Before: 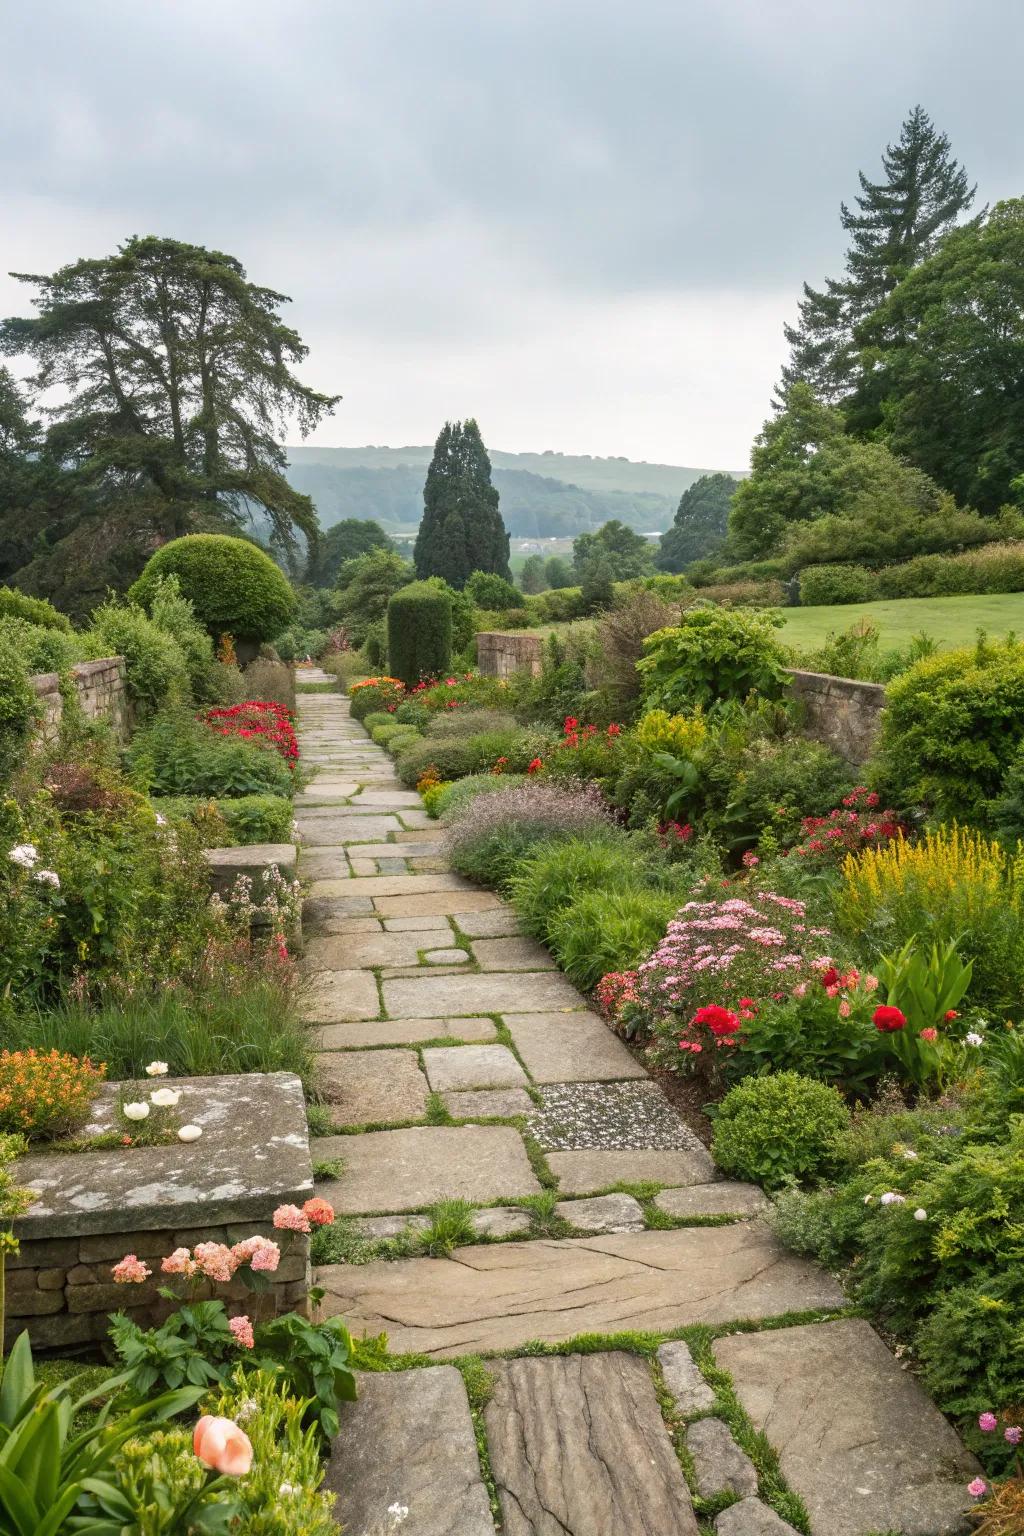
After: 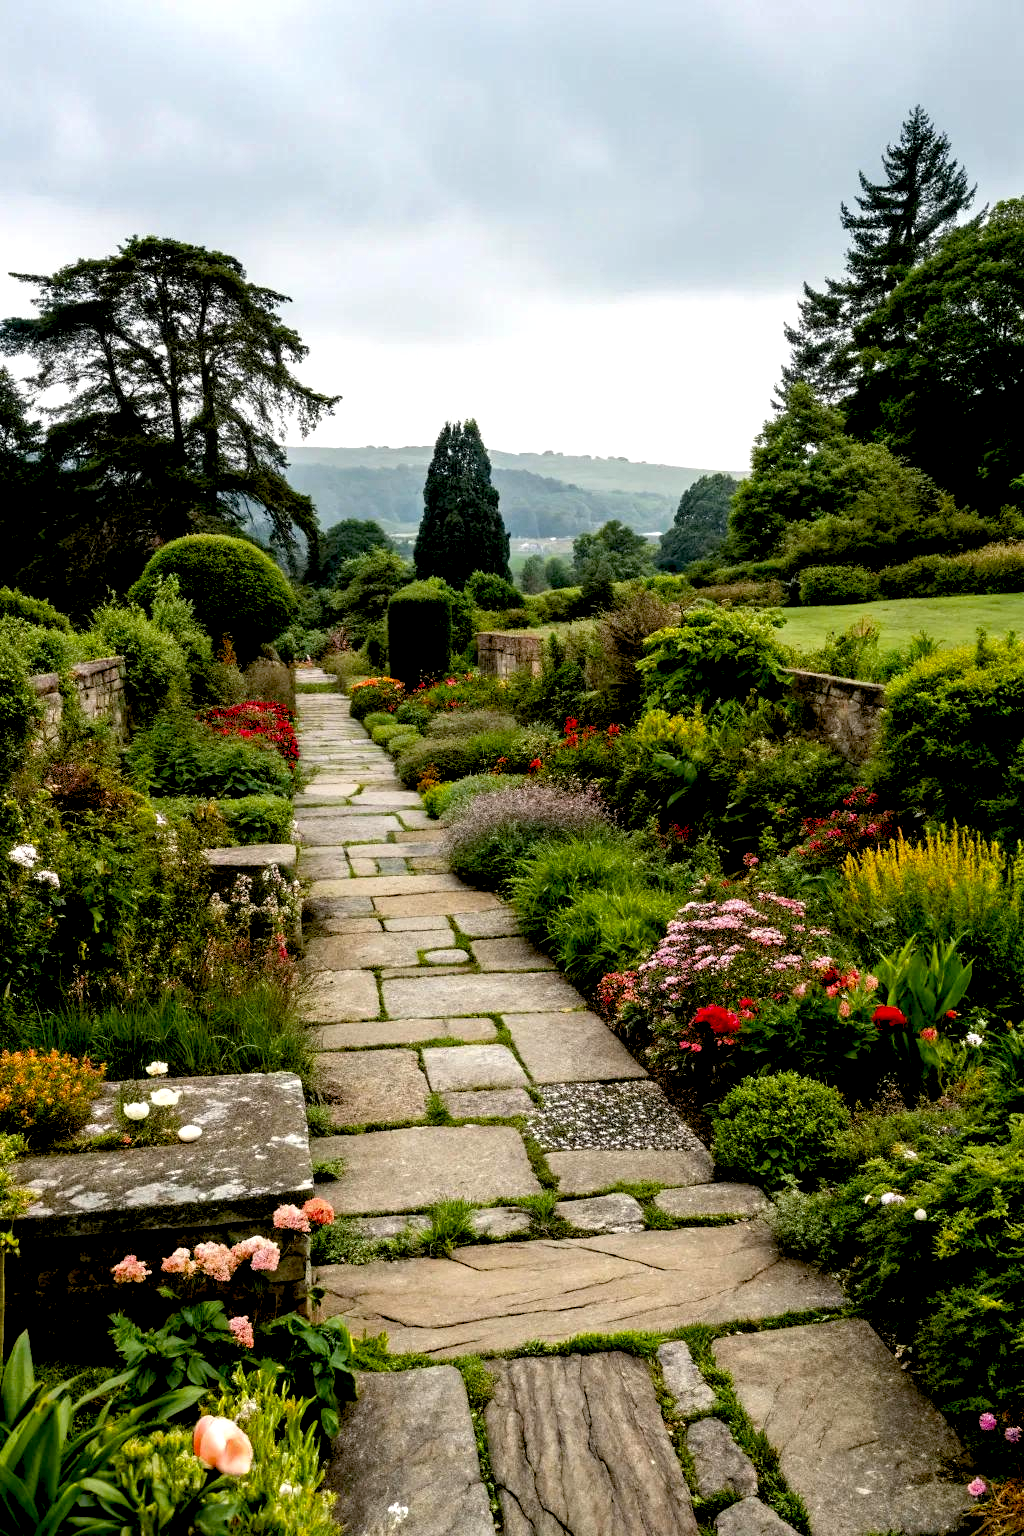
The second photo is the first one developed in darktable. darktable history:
exposure: black level correction 0.056, exposure -0.039 EV, compensate highlight preservation false
levels: levels [0.052, 0.496, 0.908]
